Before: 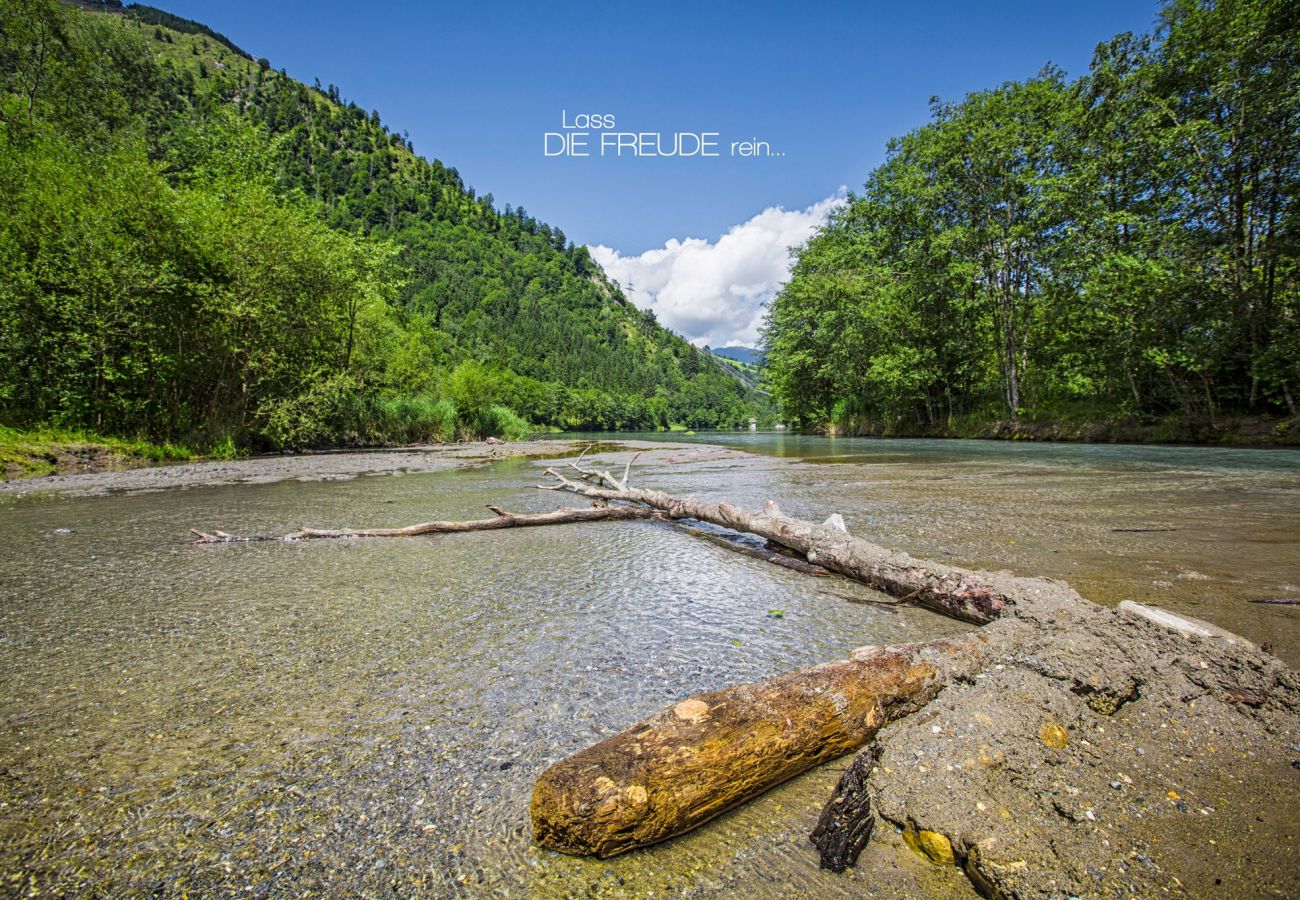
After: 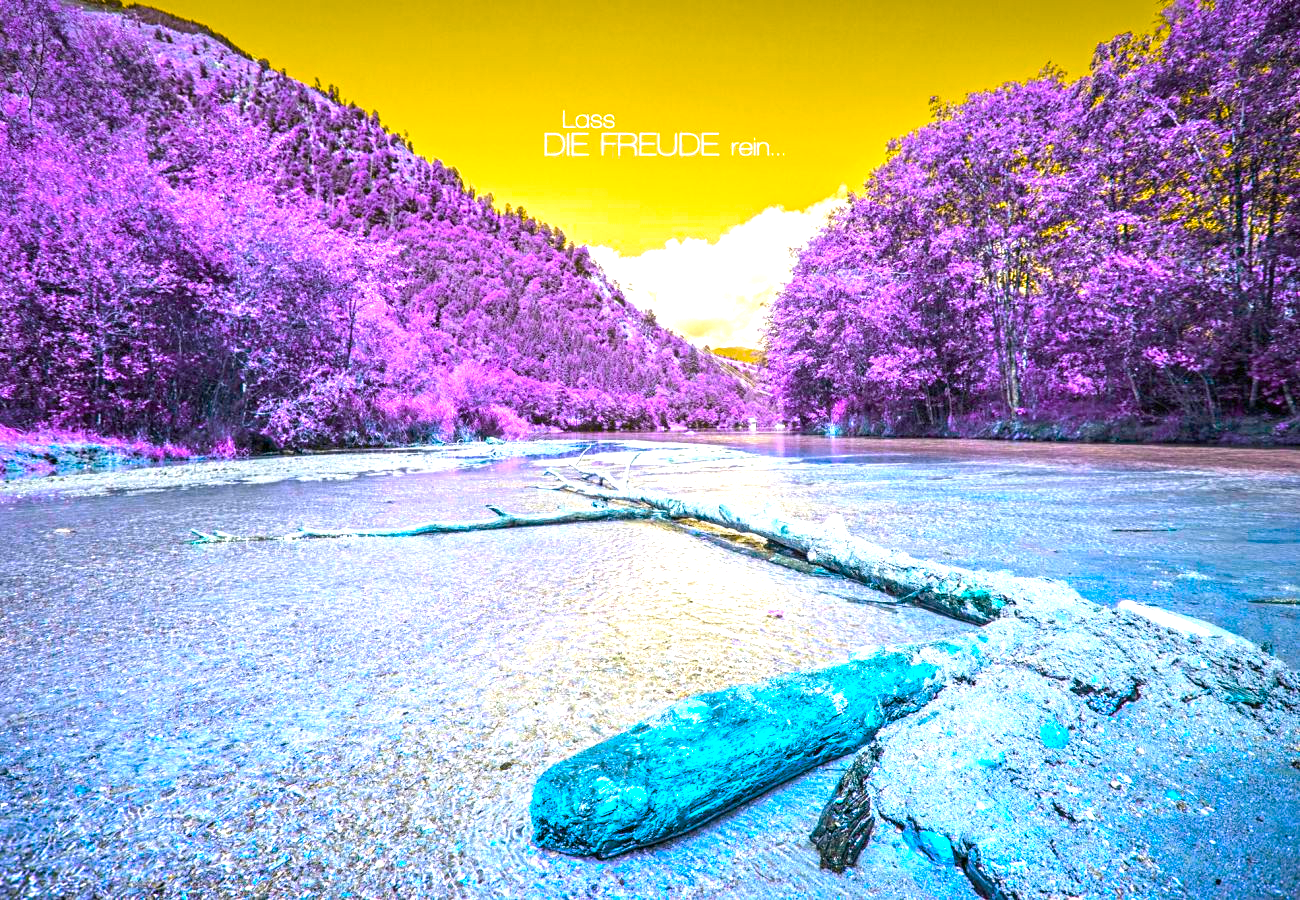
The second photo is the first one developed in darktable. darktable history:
exposure: black level correction 0, exposure 1.412 EV, compensate highlight preservation false
color balance rgb: perceptual saturation grading › global saturation 25.333%, hue shift 179.37°, global vibrance 49.272%, contrast 0.601%
